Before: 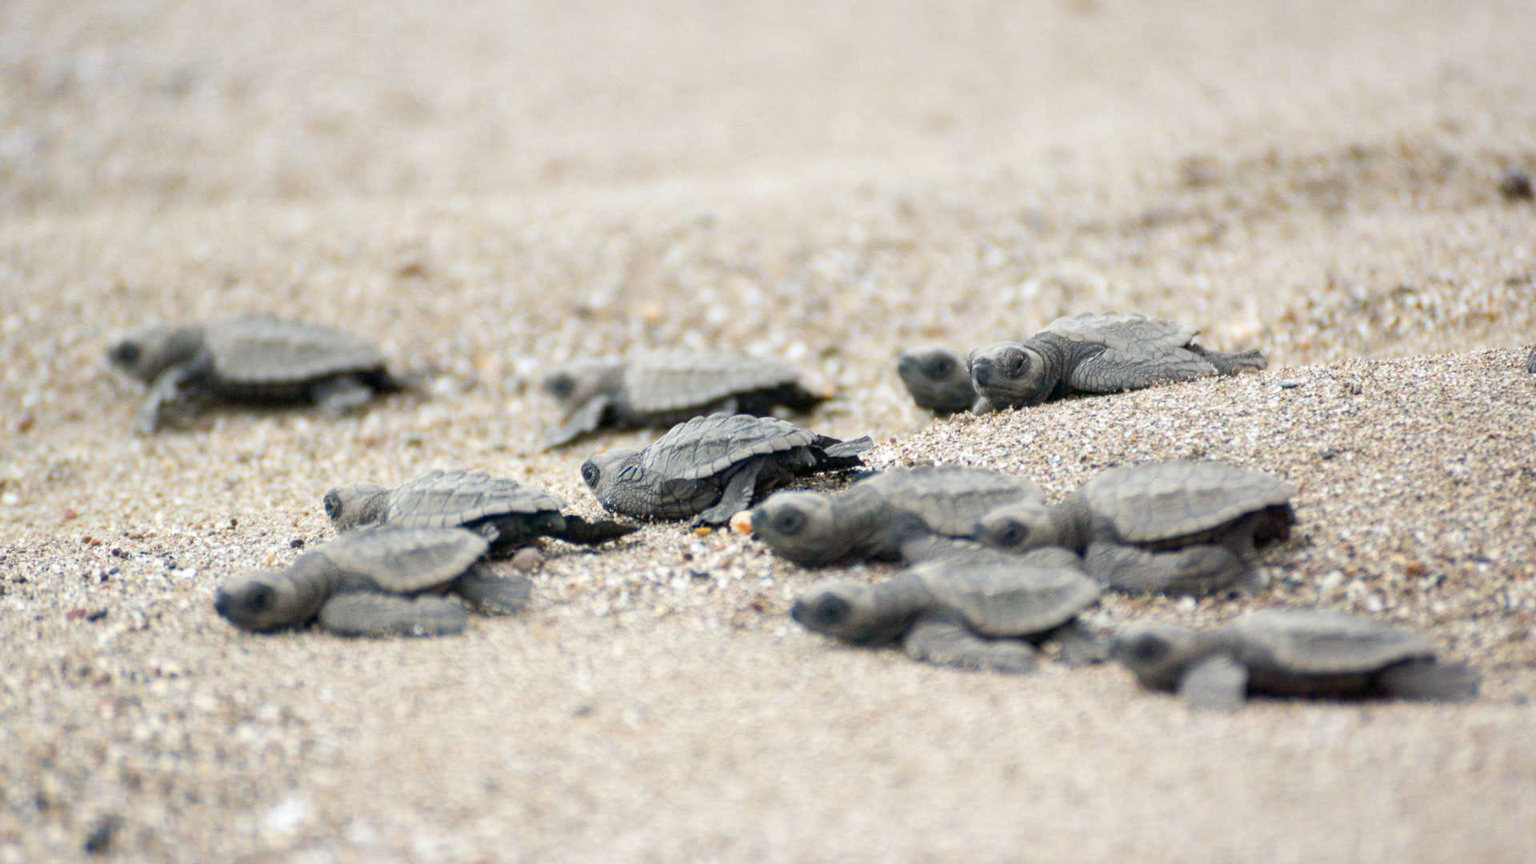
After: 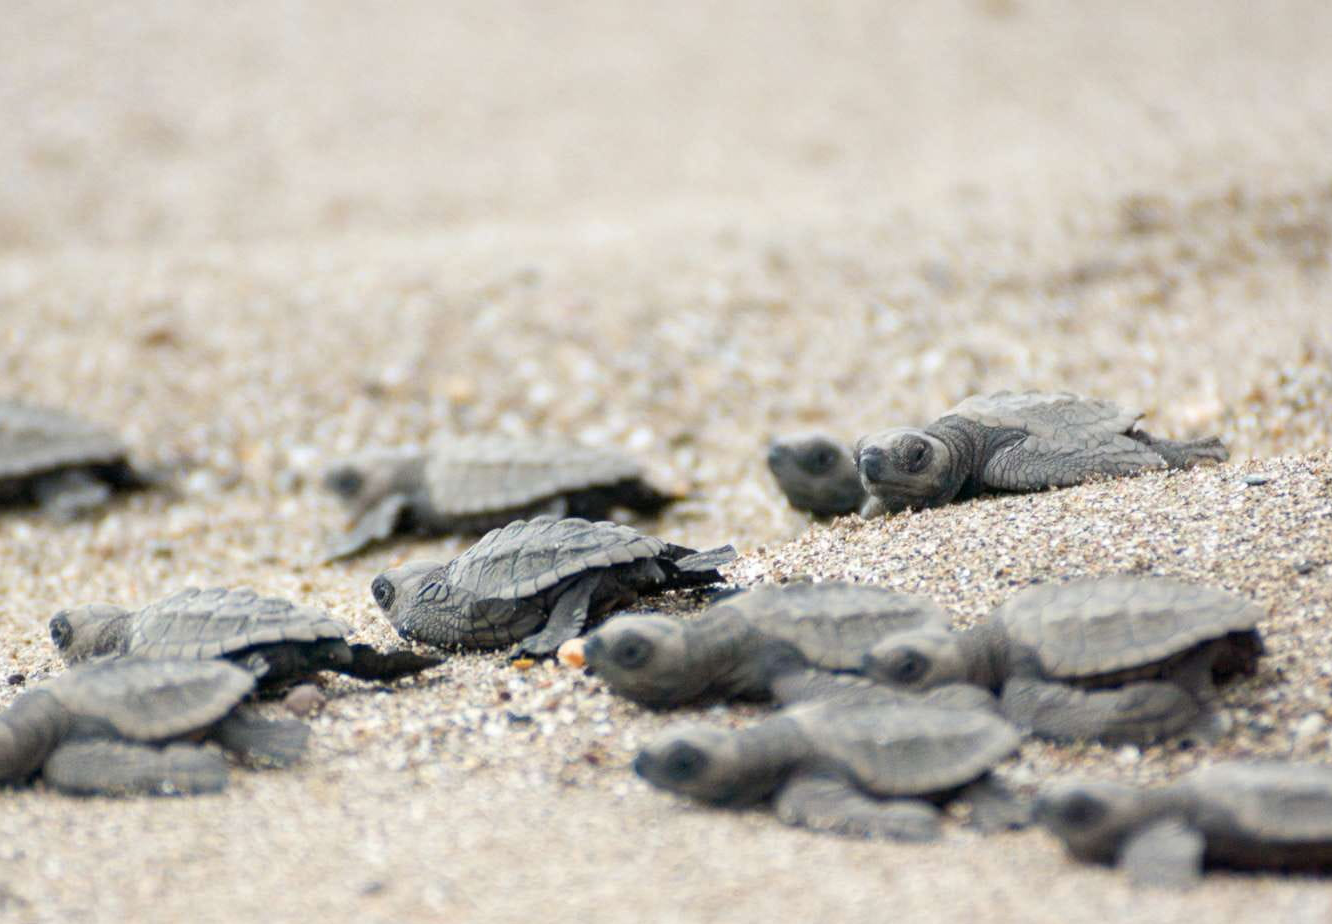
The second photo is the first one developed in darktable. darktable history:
crop: left 18.494%, right 12.112%, bottom 14.423%
